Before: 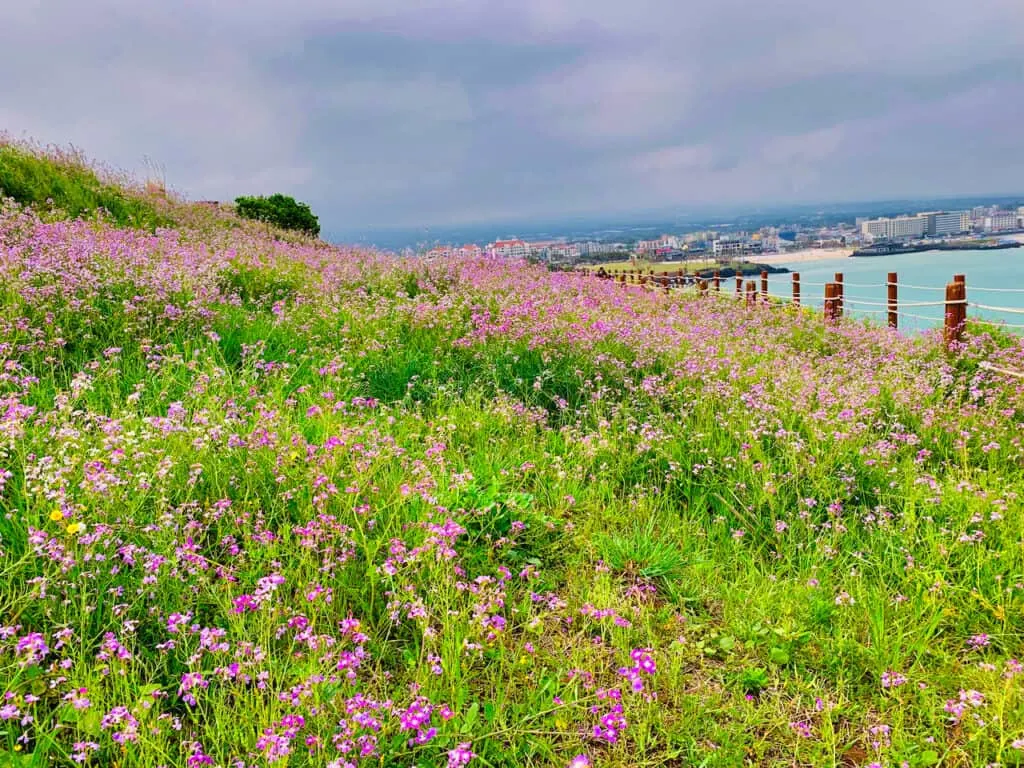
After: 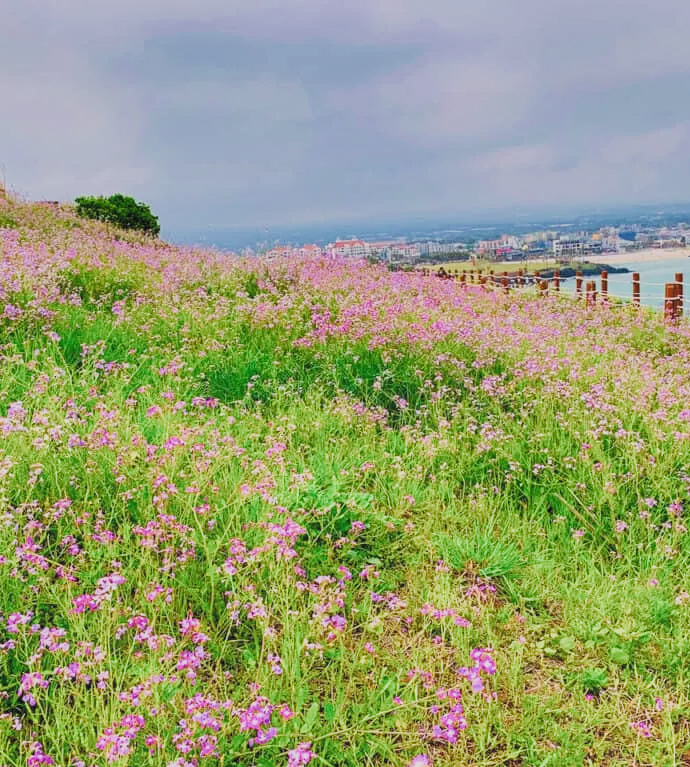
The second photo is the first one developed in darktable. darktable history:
exposure: black level correction 0, exposure 0.703 EV, compensate highlight preservation false
shadows and highlights: soften with gaussian
crop and rotate: left 15.682%, right 16.909%
contrast equalizer: y [[0.439, 0.44, 0.442, 0.457, 0.493, 0.498], [0.5 ×6], [0.5 ×6], [0 ×6], [0 ×6]]
tone equalizer: -8 EV -1.81 EV, -7 EV -1.14 EV, -6 EV -1.61 EV
filmic rgb: black relative exposure -7.65 EV, white relative exposure 4.56 EV, threshold 5.98 EV, hardness 3.61, color science v4 (2020), enable highlight reconstruction true
